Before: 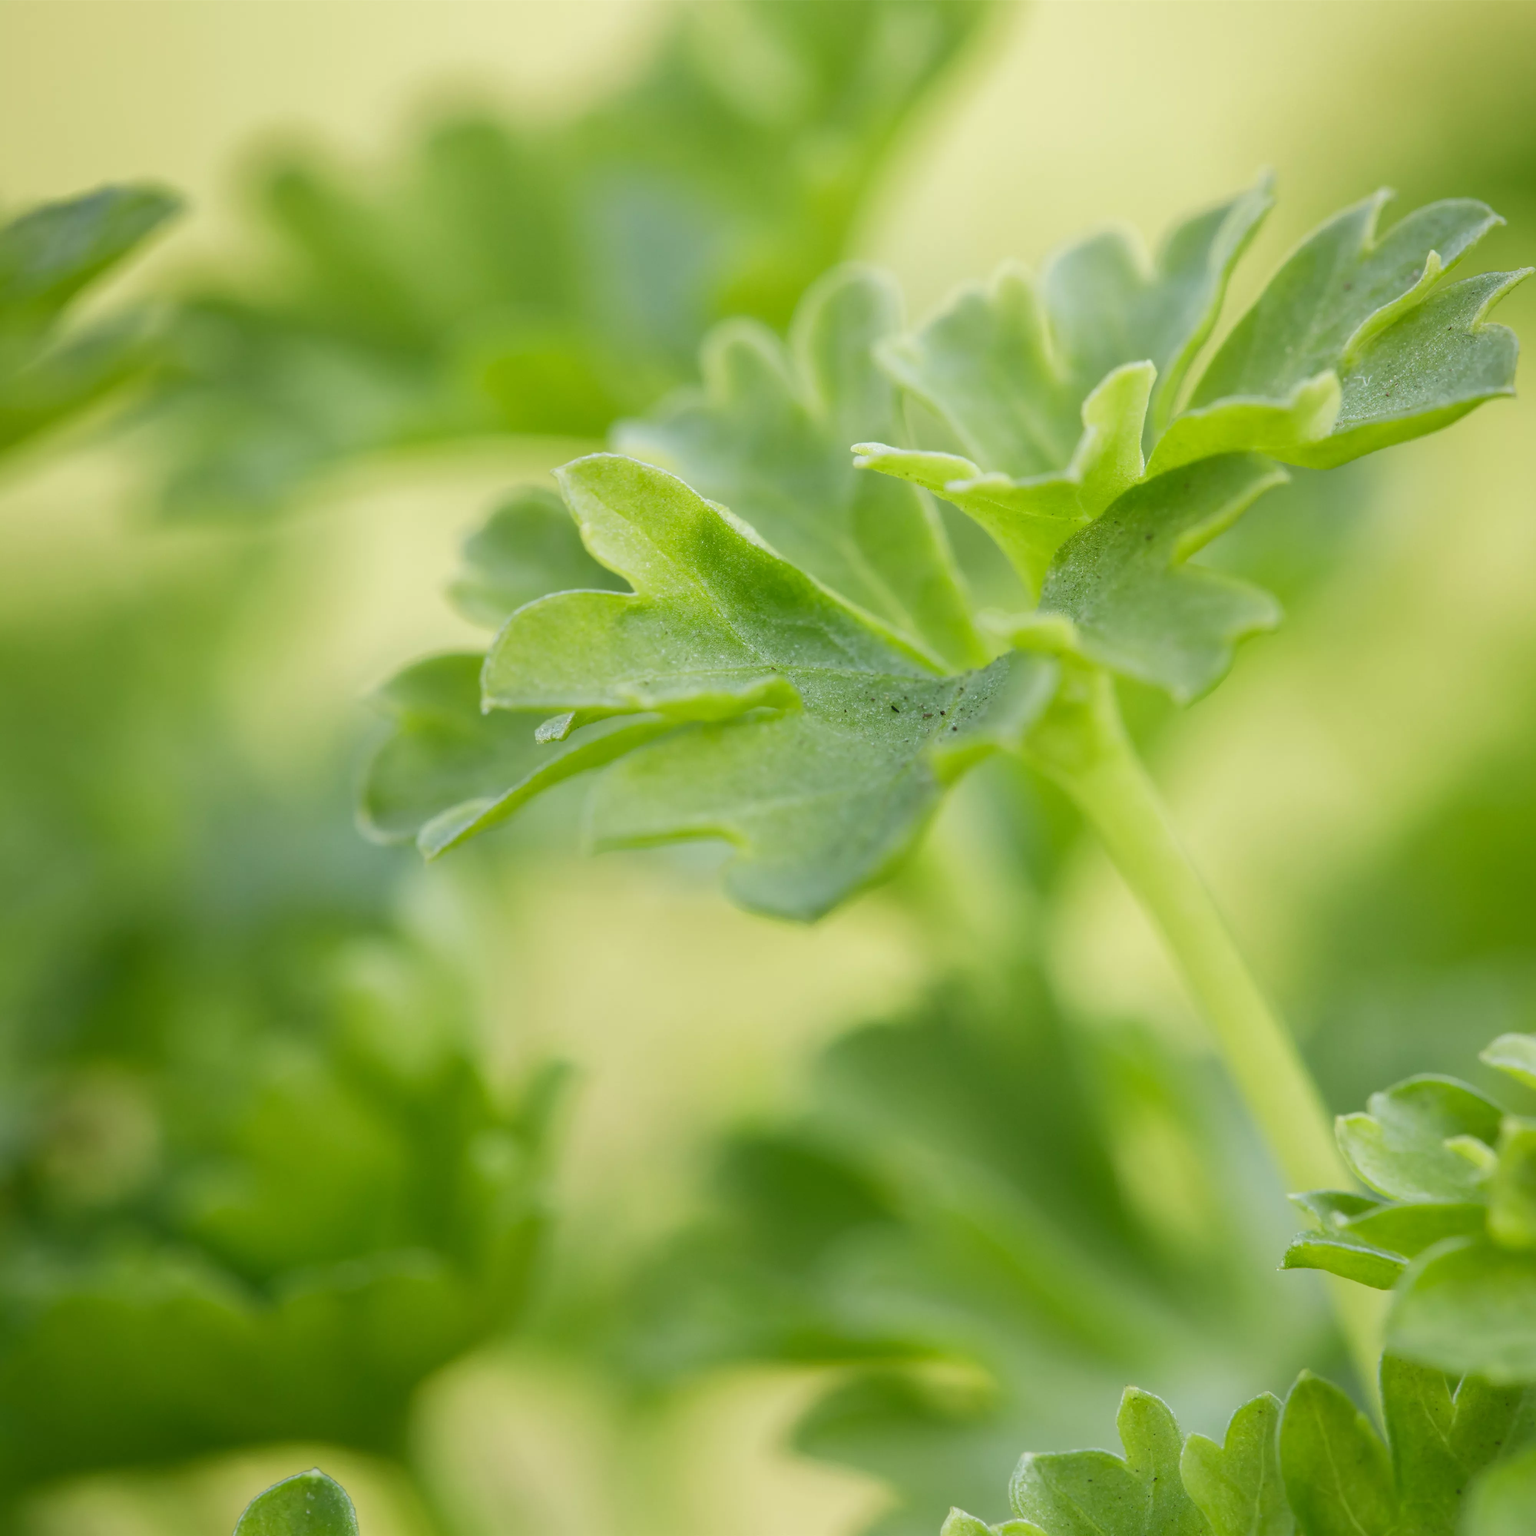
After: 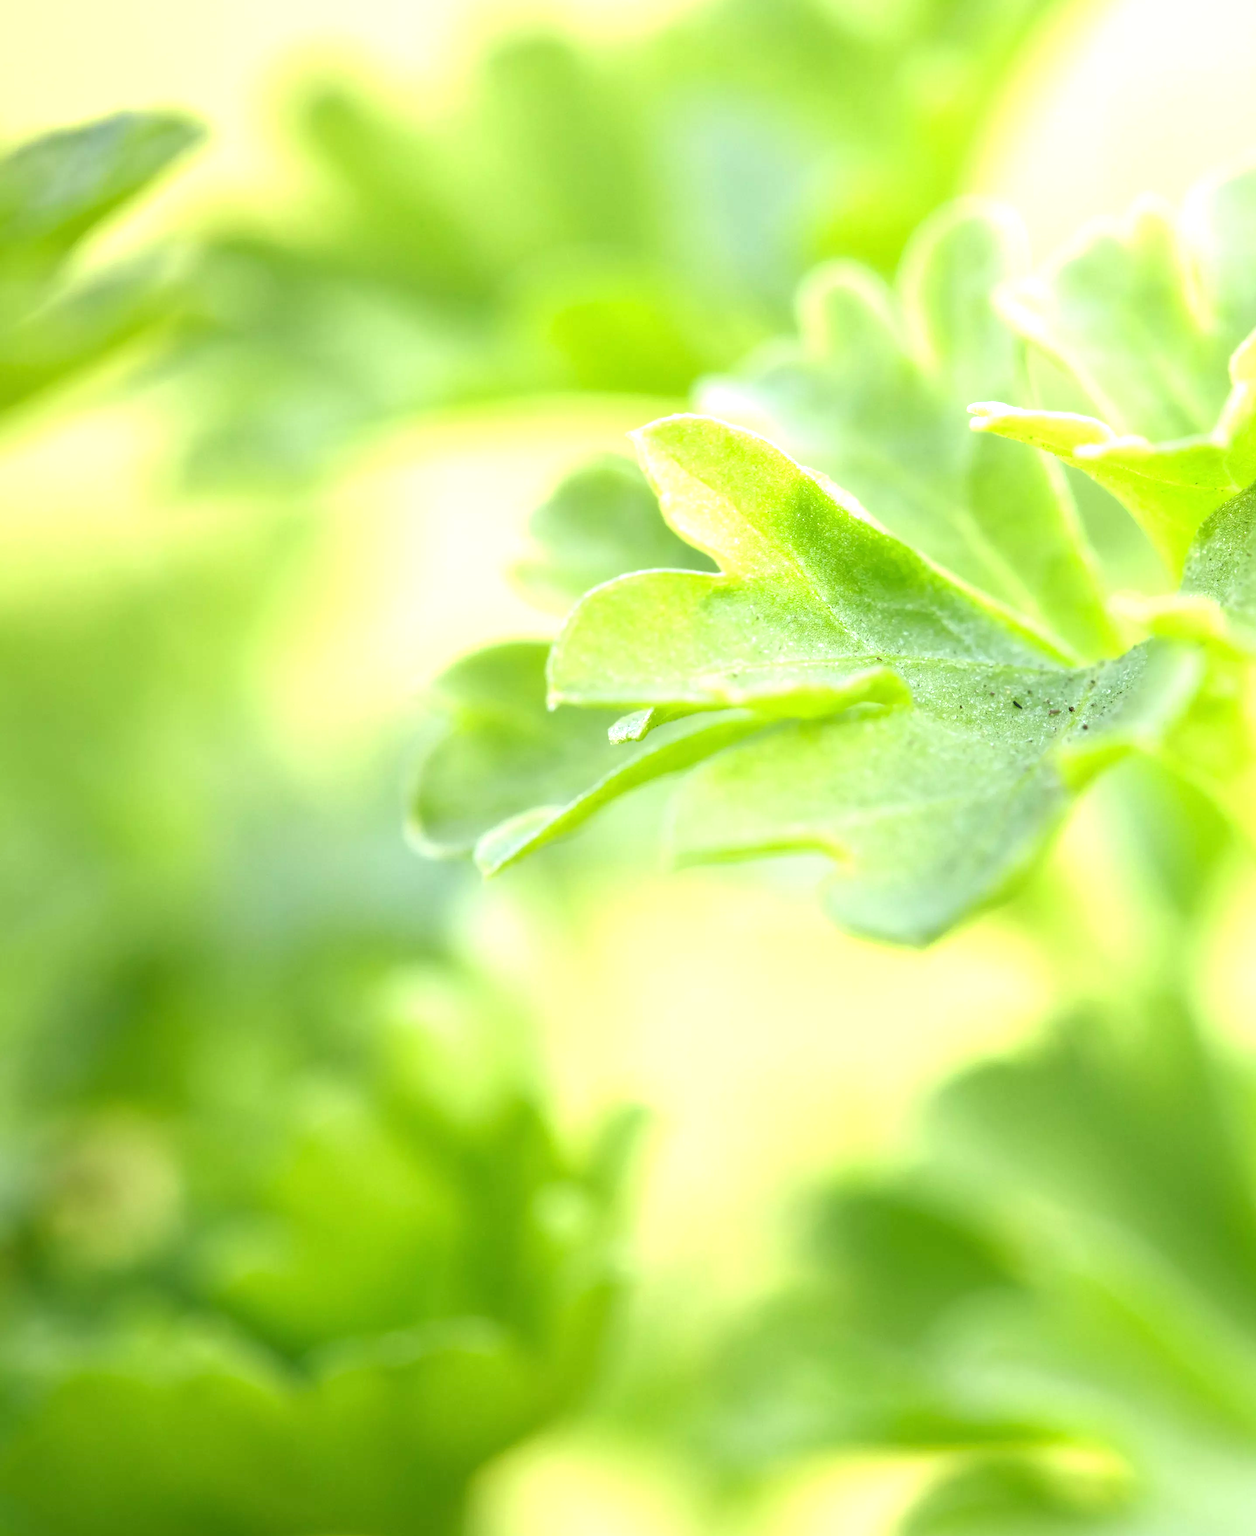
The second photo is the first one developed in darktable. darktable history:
exposure: black level correction 0, exposure 1.198 EV, compensate exposure bias true, compensate highlight preservation false
crop: top 5.803%, right 27.864%, bottom 5.804%
